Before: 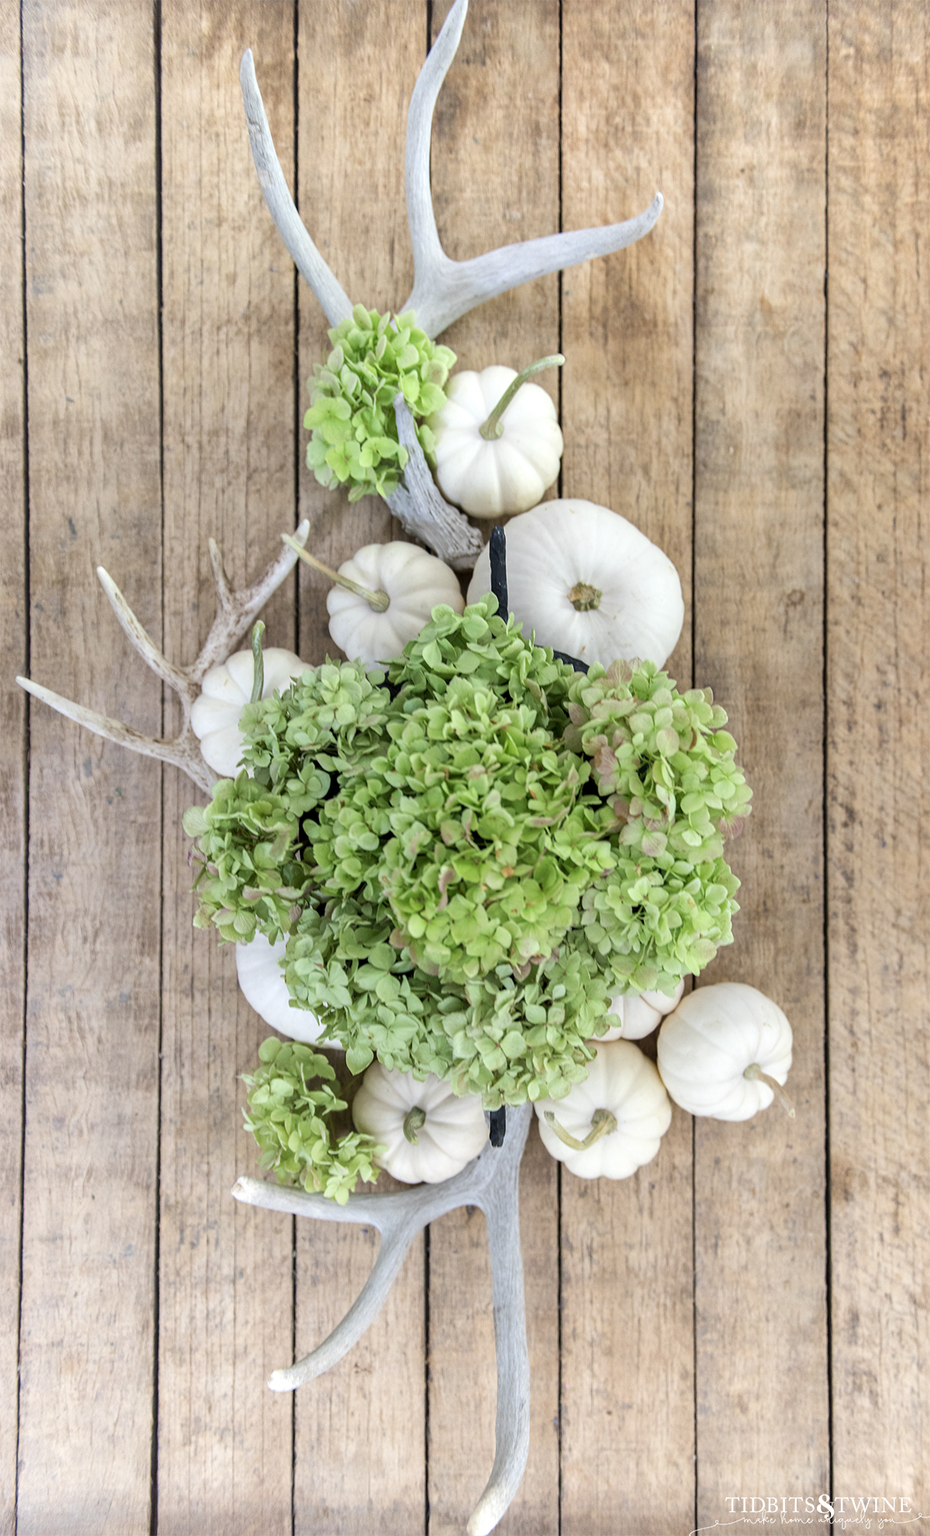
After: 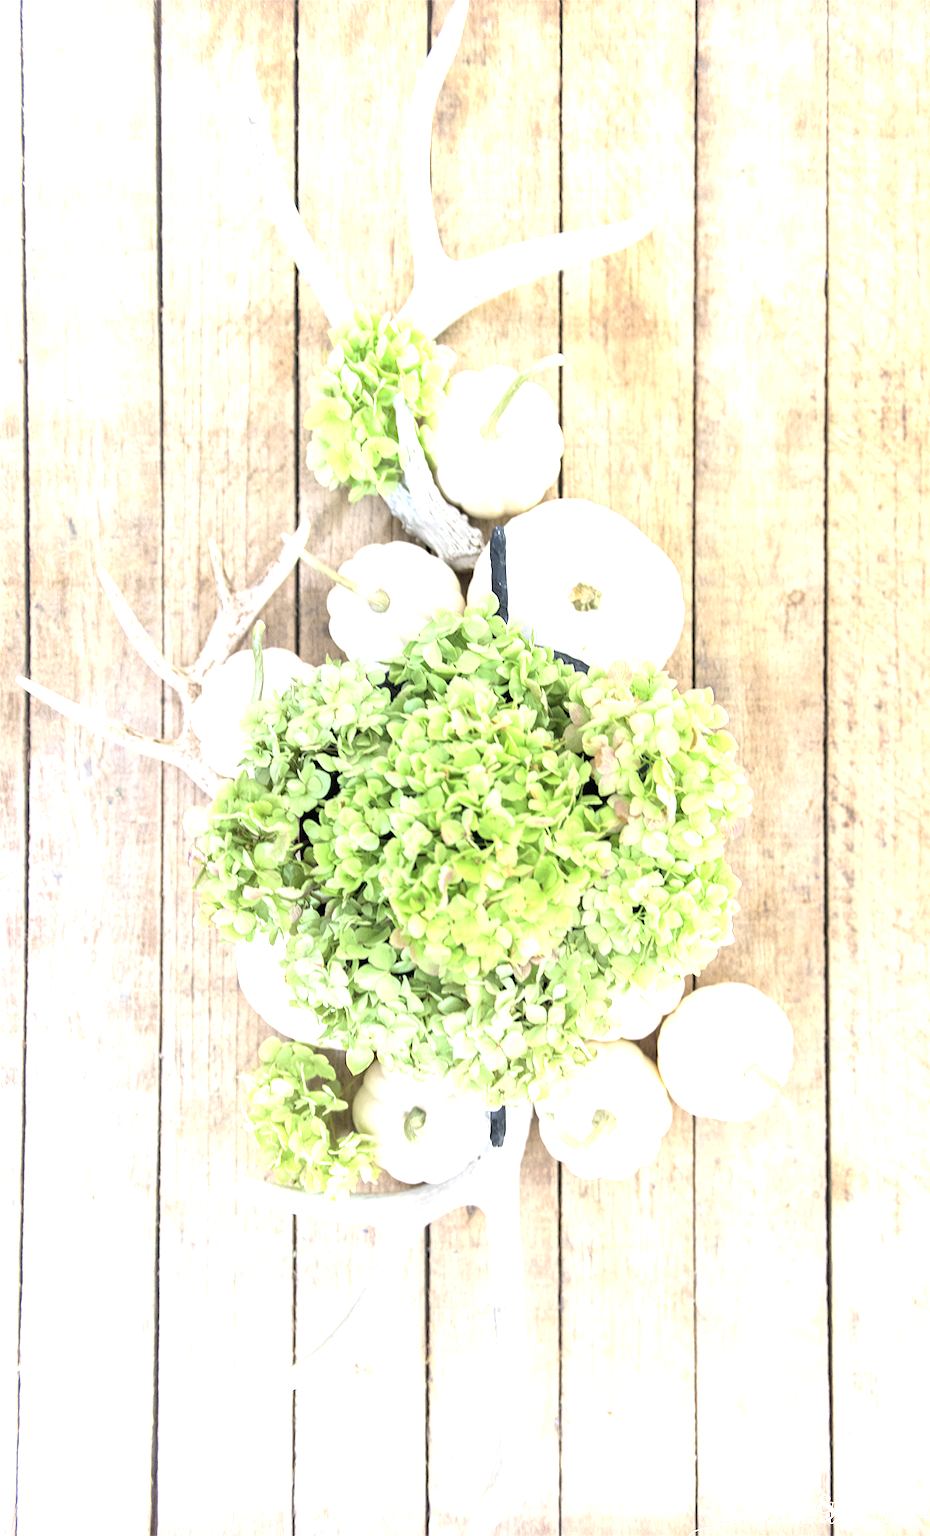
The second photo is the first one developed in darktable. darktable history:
exposure: black level correction 0, exposure 1.5 EV, compensate exposure bias true, compensate highlight preservation false
contrast brightness saturation: brightness 0.15
